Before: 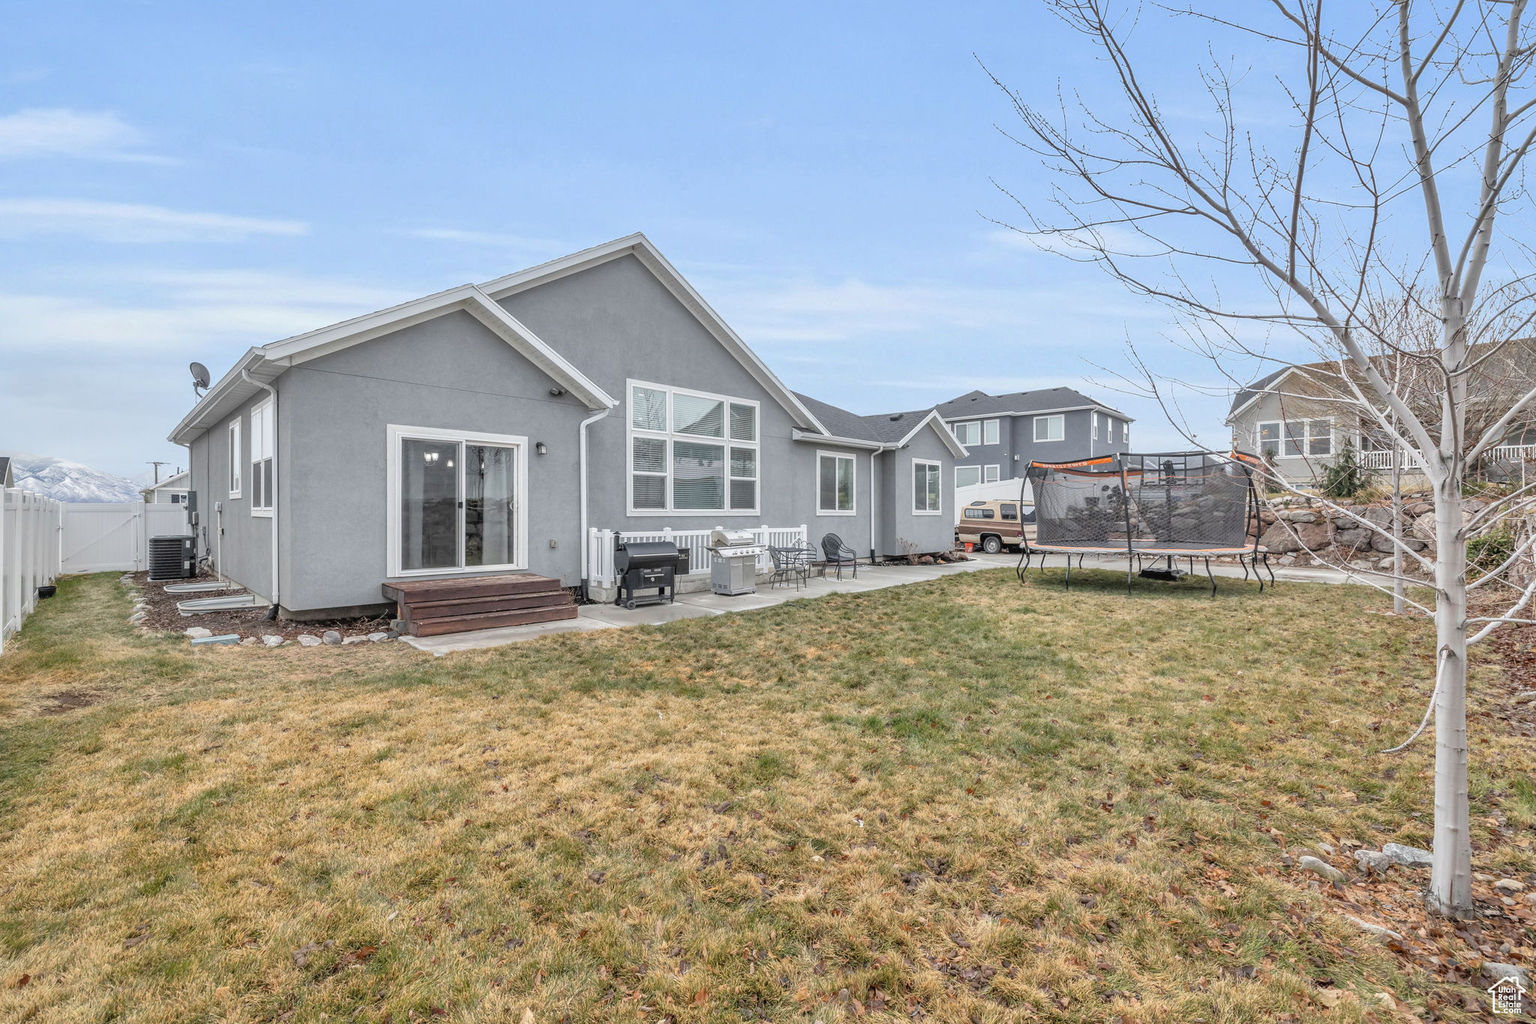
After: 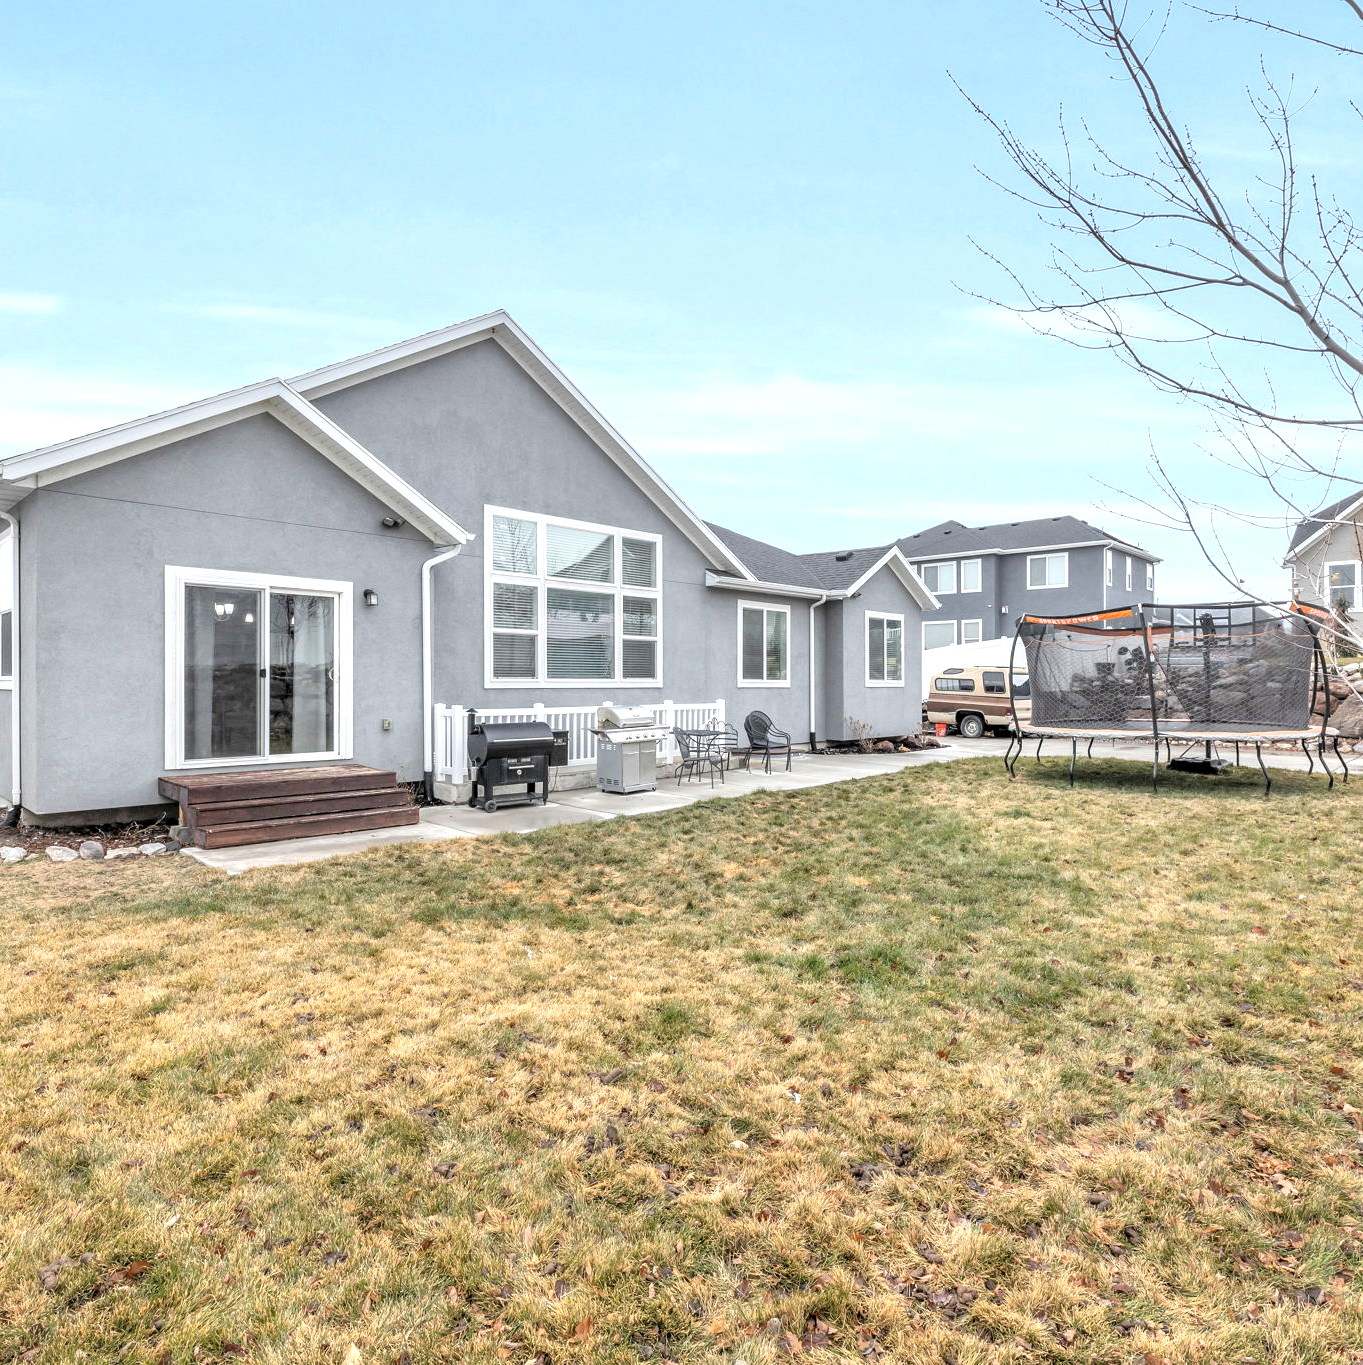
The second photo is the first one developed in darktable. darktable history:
crop: left 17.174%, right 16.248%
contrast brightness saturation: contrast 0.103, brightness 0.02, saturation 0.021
levels: levels [0.055, 0.477, 0.9]
exposure: exposure 0.125 EV, compensate exposure bias true, compensate highlight preservation false
